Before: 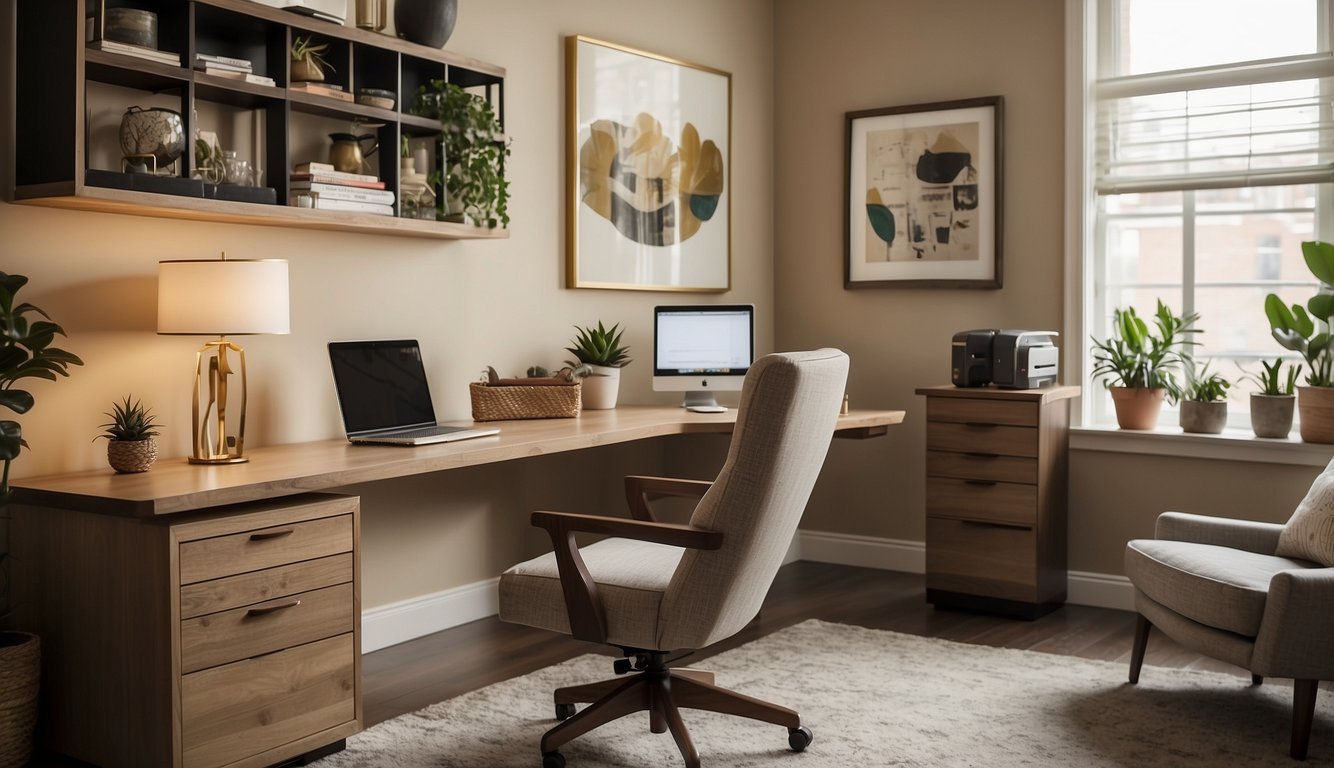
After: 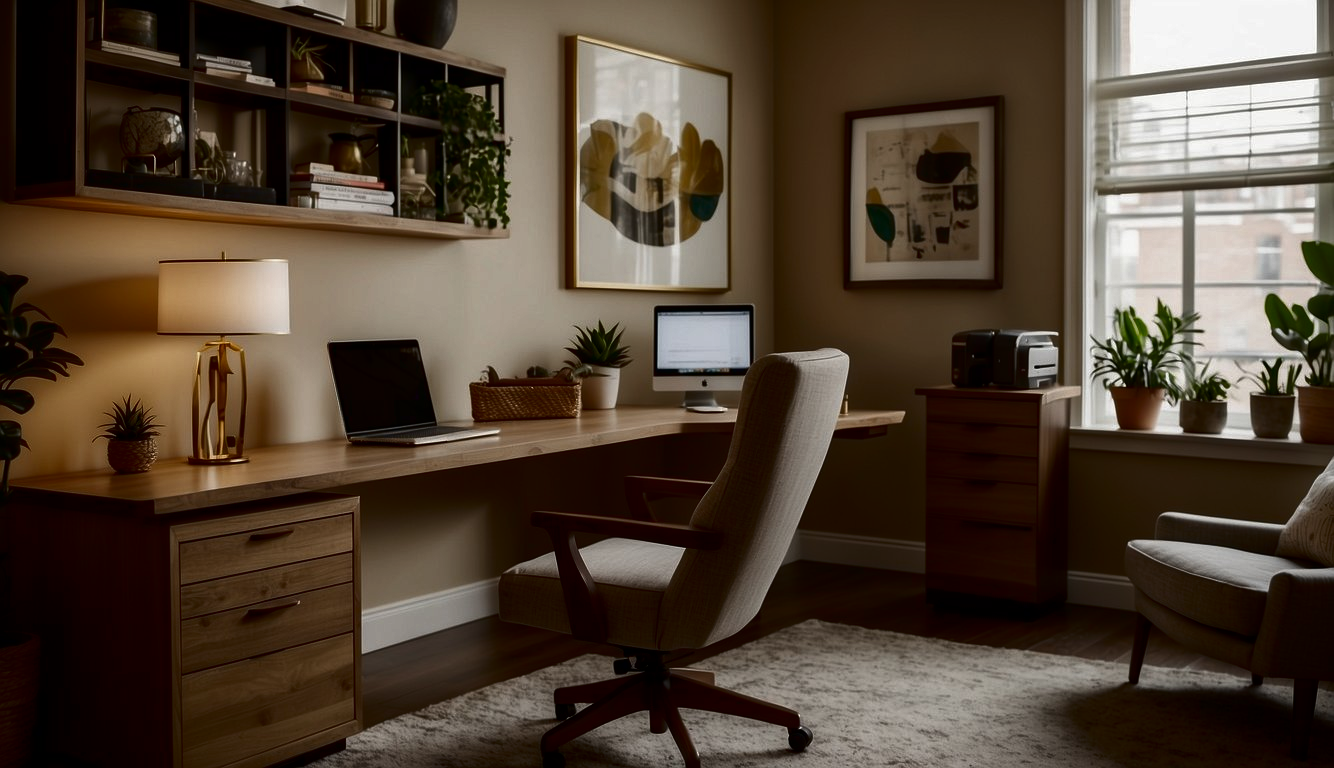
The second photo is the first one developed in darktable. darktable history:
contrast brightness saturation: brightness -0.52
